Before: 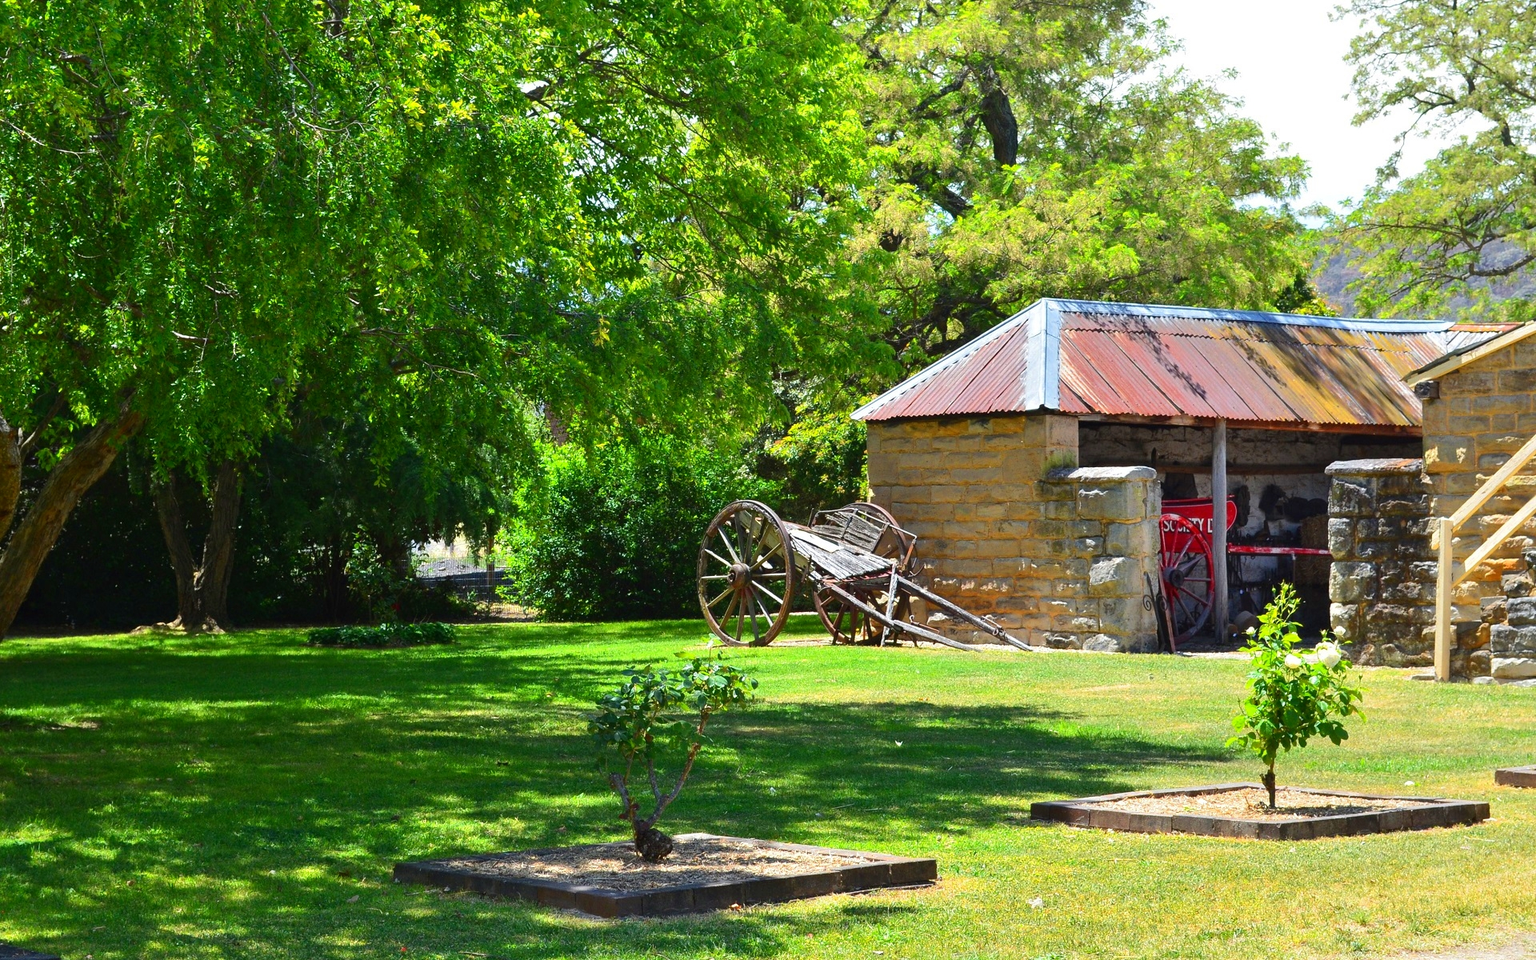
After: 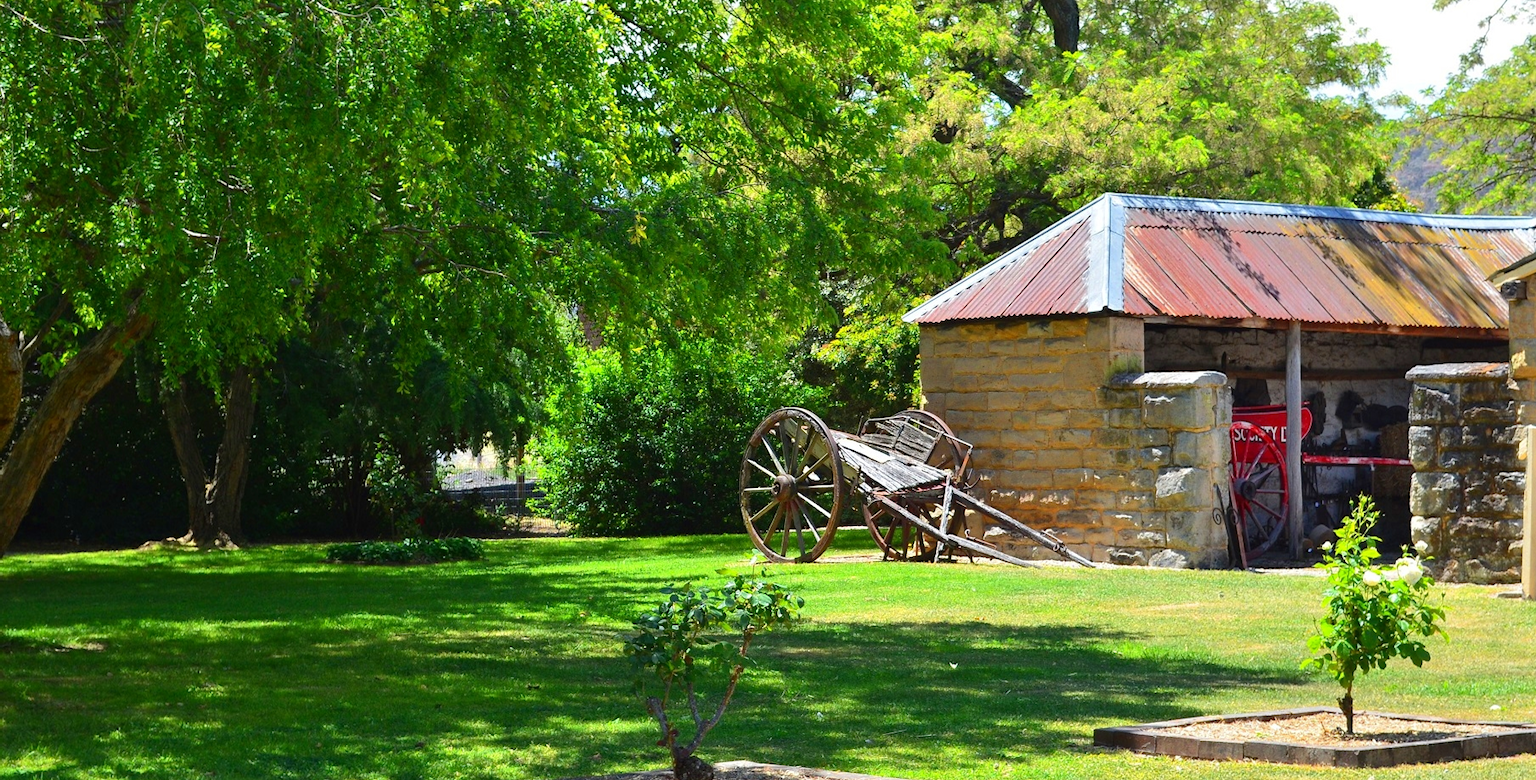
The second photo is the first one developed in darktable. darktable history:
crop and rotate: angle 0.037°, top 12.064%, right 5.599%, bottom 11.112%
